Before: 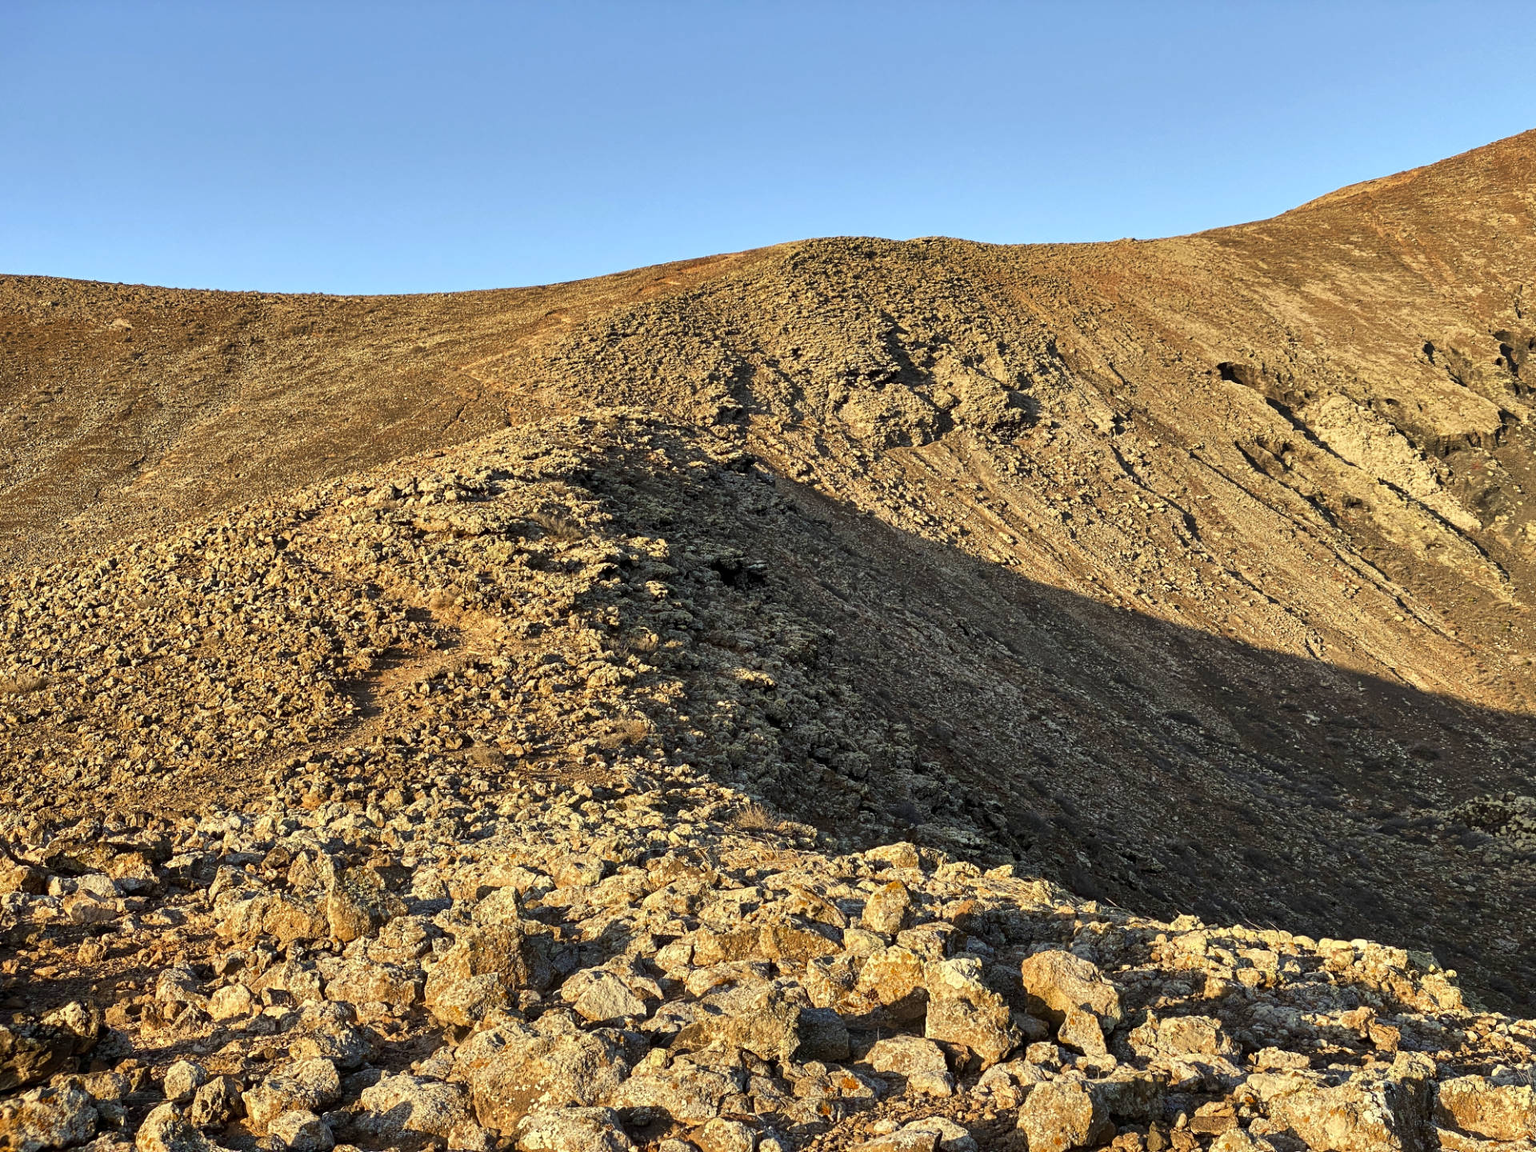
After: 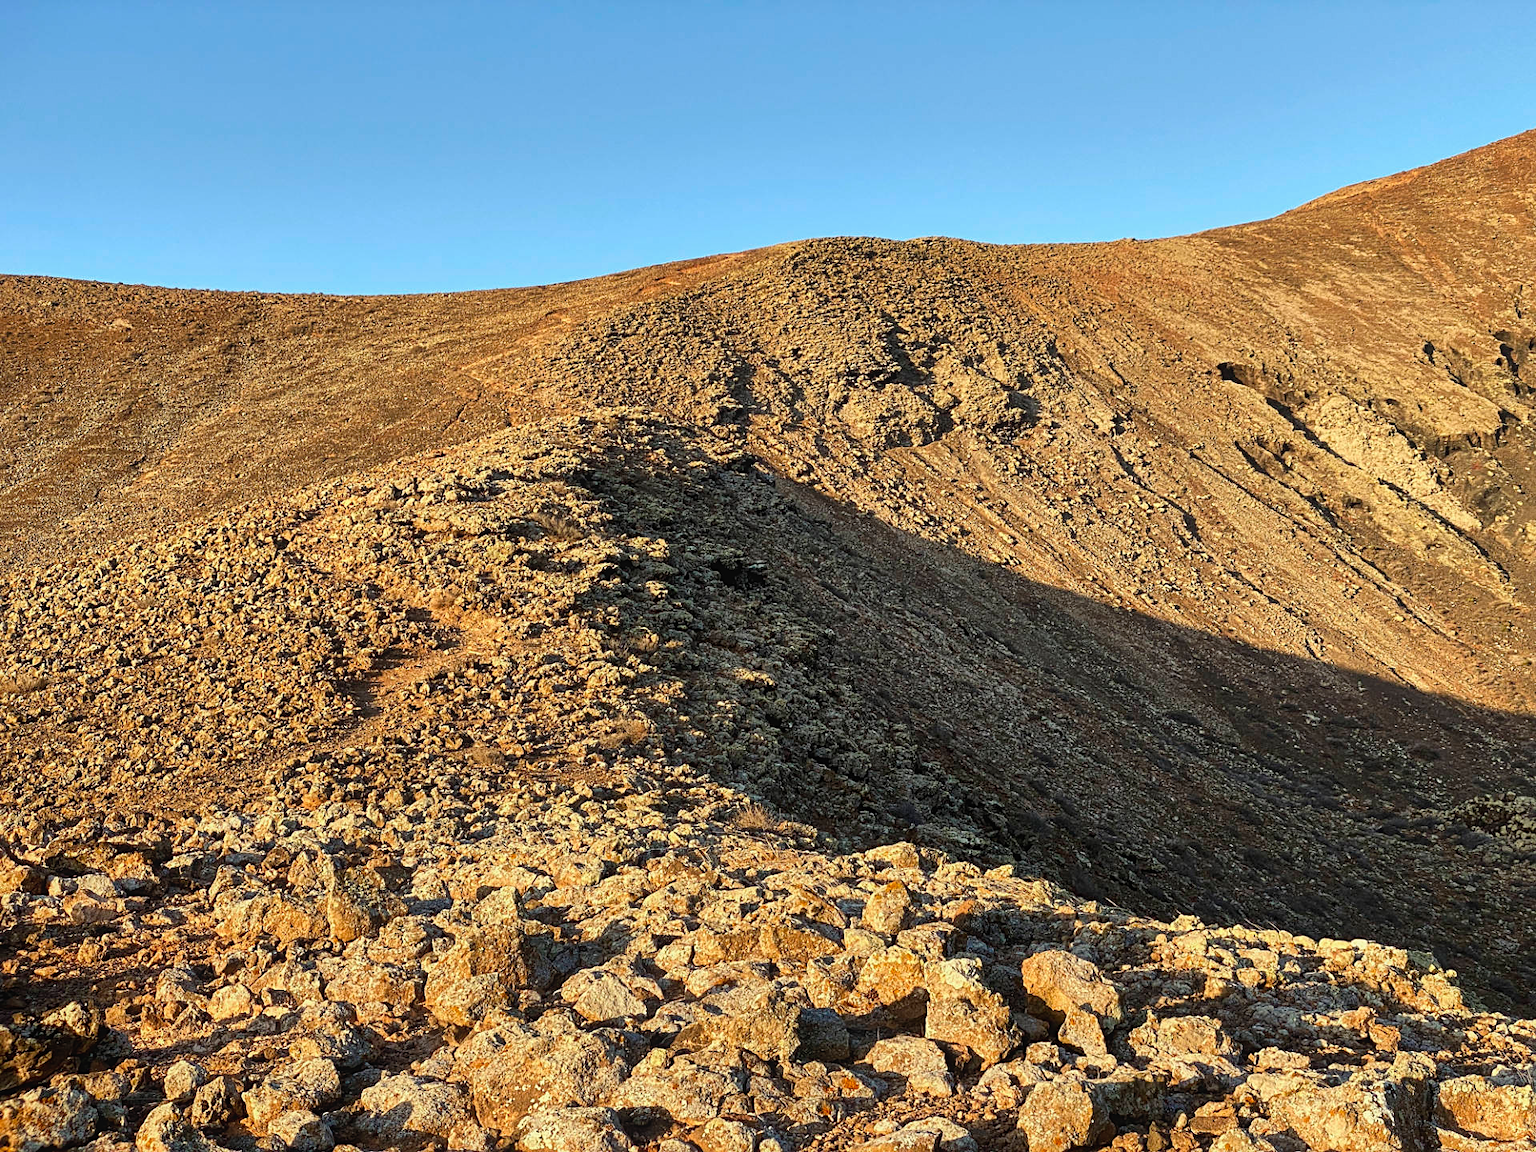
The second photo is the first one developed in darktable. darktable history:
contrast equalizer: octaves 7, y [[0.513, 0.565, 0.608, 0.562, 0.512, 0.5], [0.5 ×6], [0.5, 0.5, 0.5, 0.528, 0.598, 0.658], [0 ×6], [0 ×6]], mix -0.3
sharpen: amount 0.211
